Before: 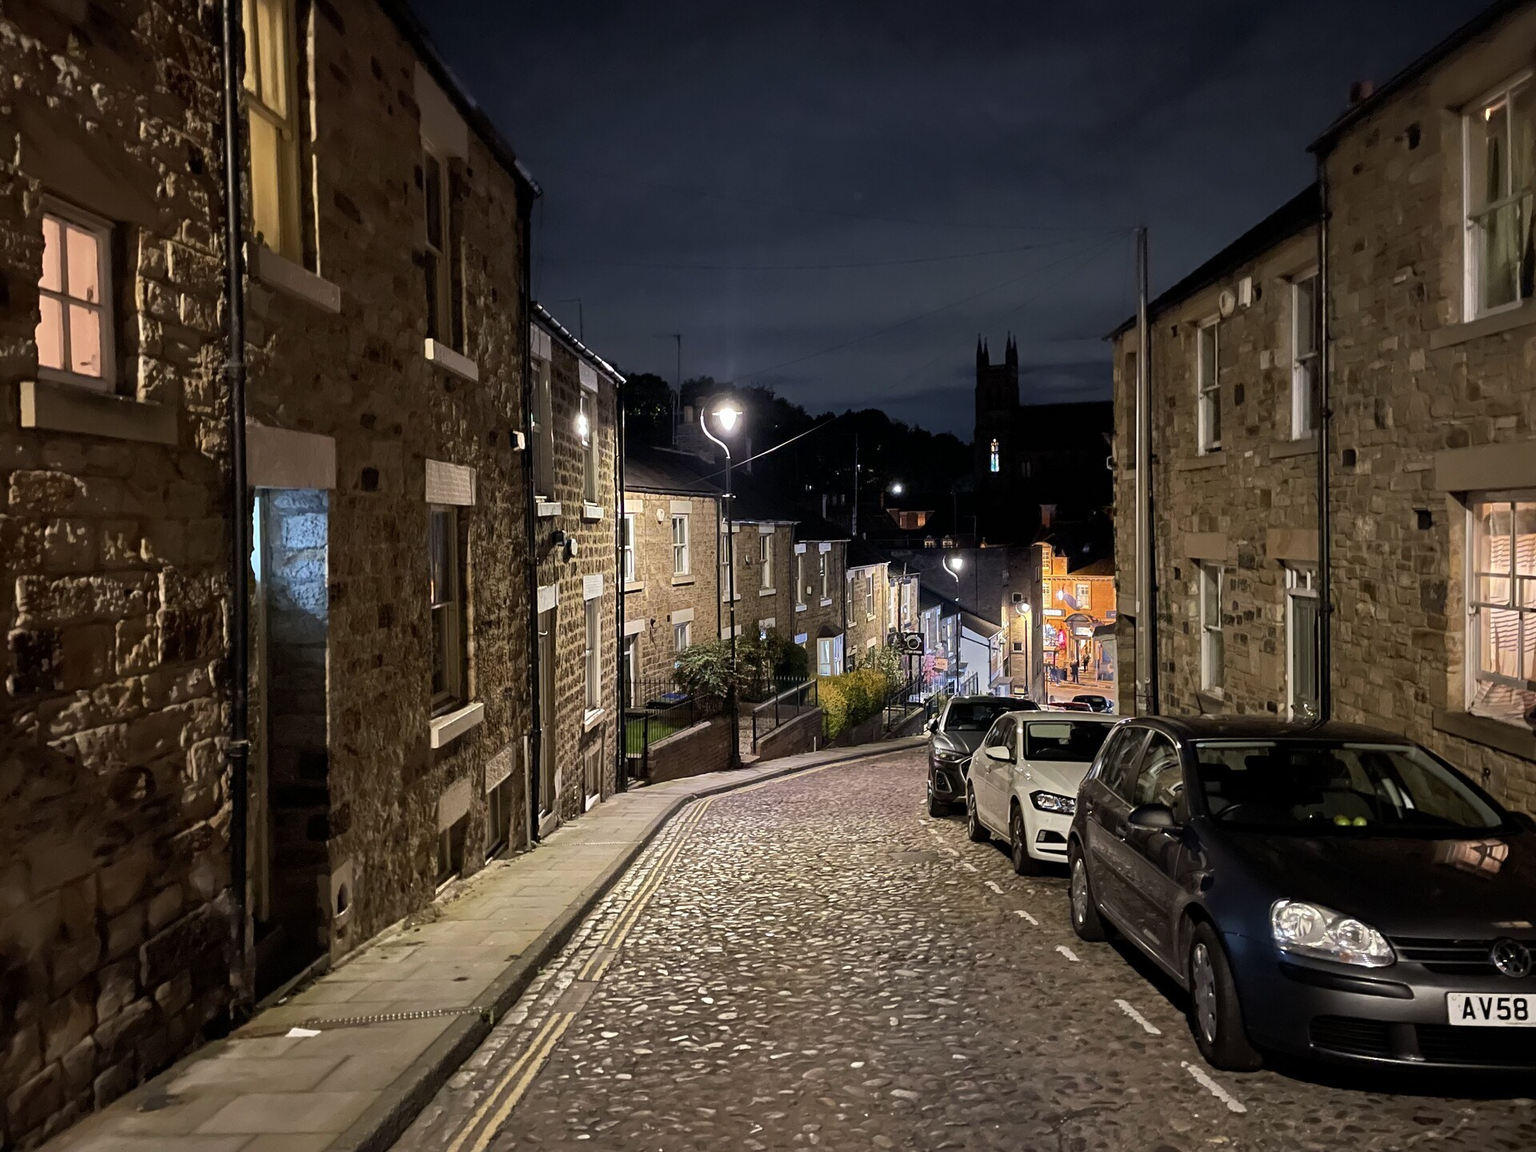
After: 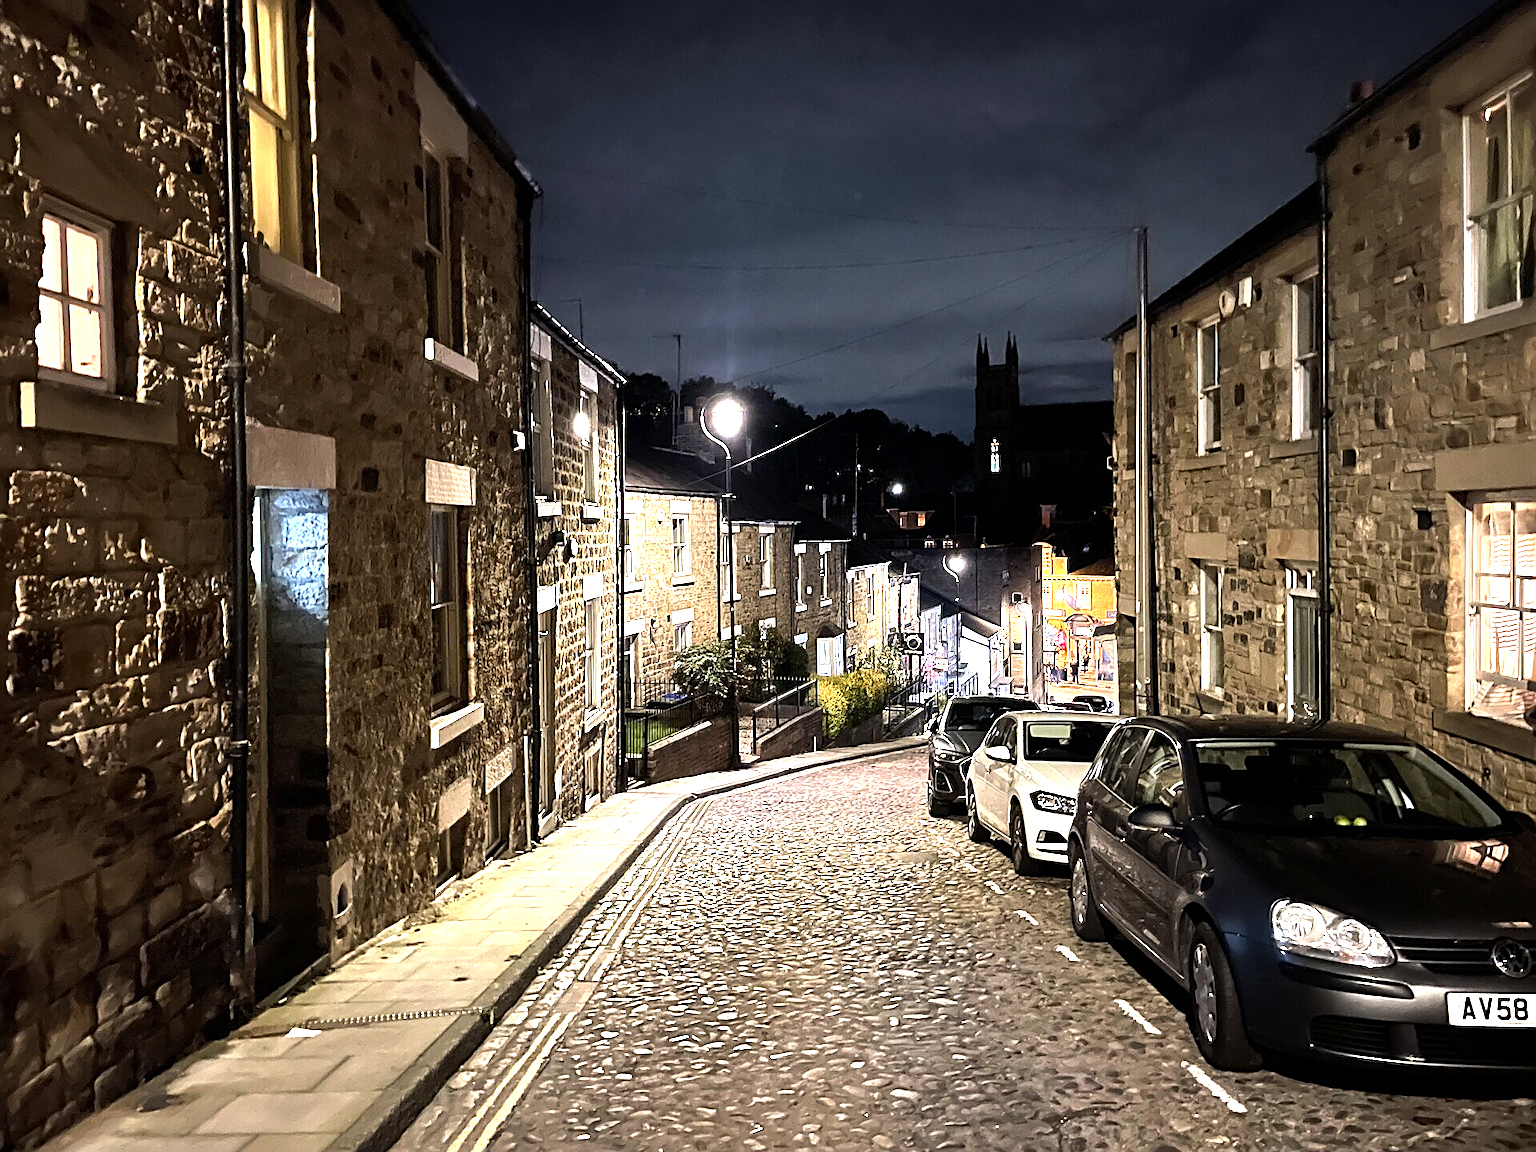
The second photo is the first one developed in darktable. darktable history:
tone equalizer: -8 EV -0.75 EV, -7 EV -0.7 EV, -6 EV -0.6 EV, -5 EV -0.4 EV, -3 EV 0.4 EV, -2 EV 0.6 EV, -1 EV 0.7 EV, +0 EV 0.75 EV, edges refinement/feathering 500, mask exposure compensation -1.57 EV, preserve details no
sharpen: on, module defaults
exposure: exposure 1 EV, compensate highlight preservation false
